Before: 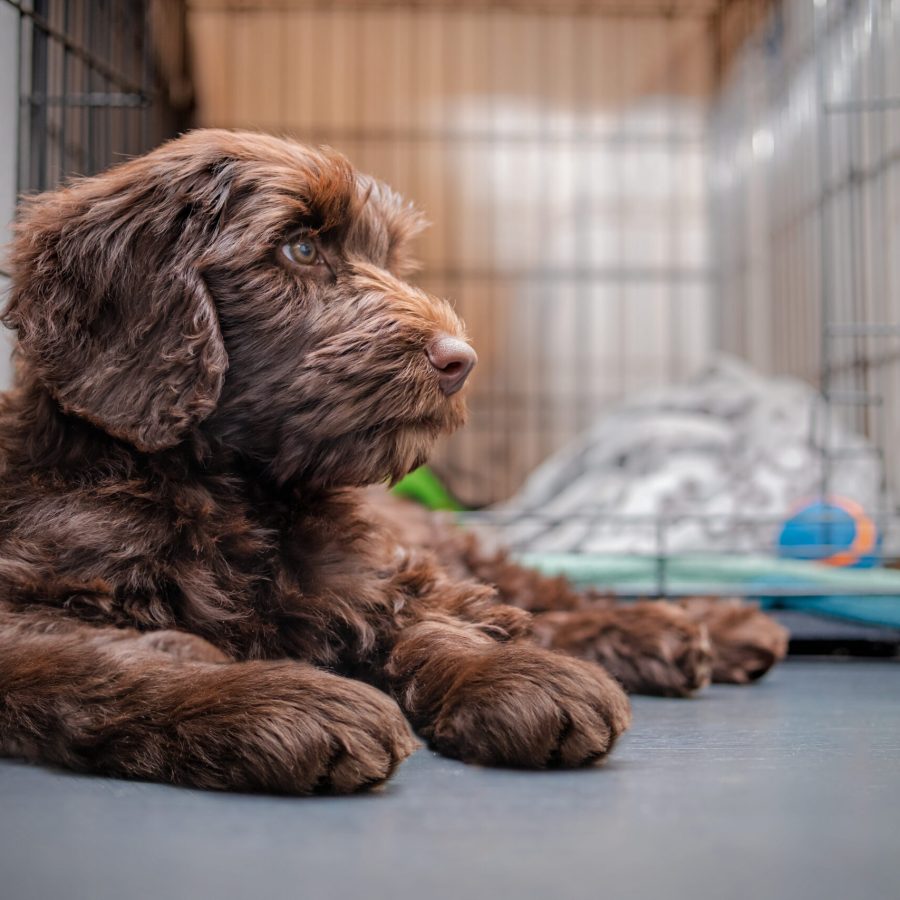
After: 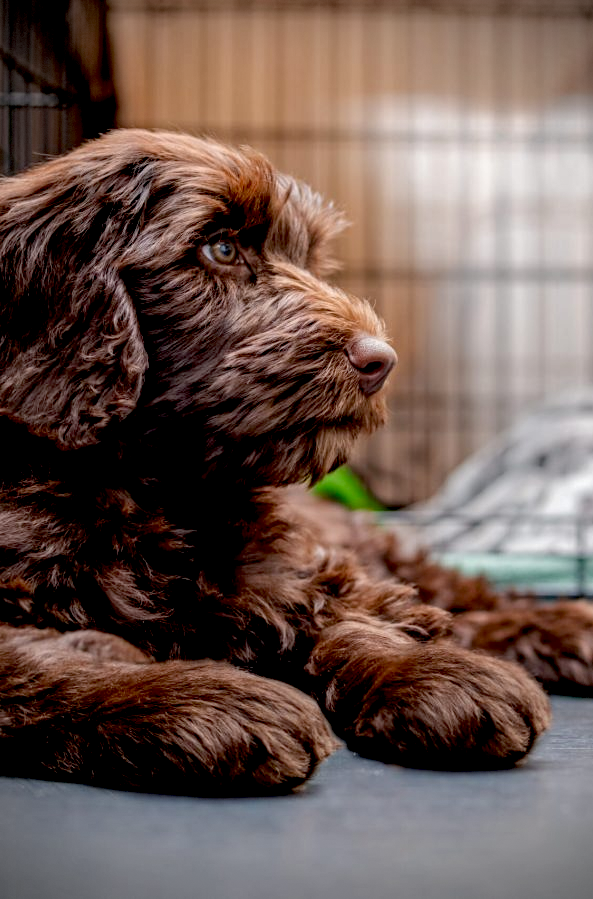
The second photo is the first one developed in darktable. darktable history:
crop and rotate: left 8.903%, right 25.145%
vignetting: dithering 8-bit output
local contrast: detail 130%
exposure: black level correction 0.03, exposure -0.082 EV, compensate exposure bias true, compensate highlight preservation false
